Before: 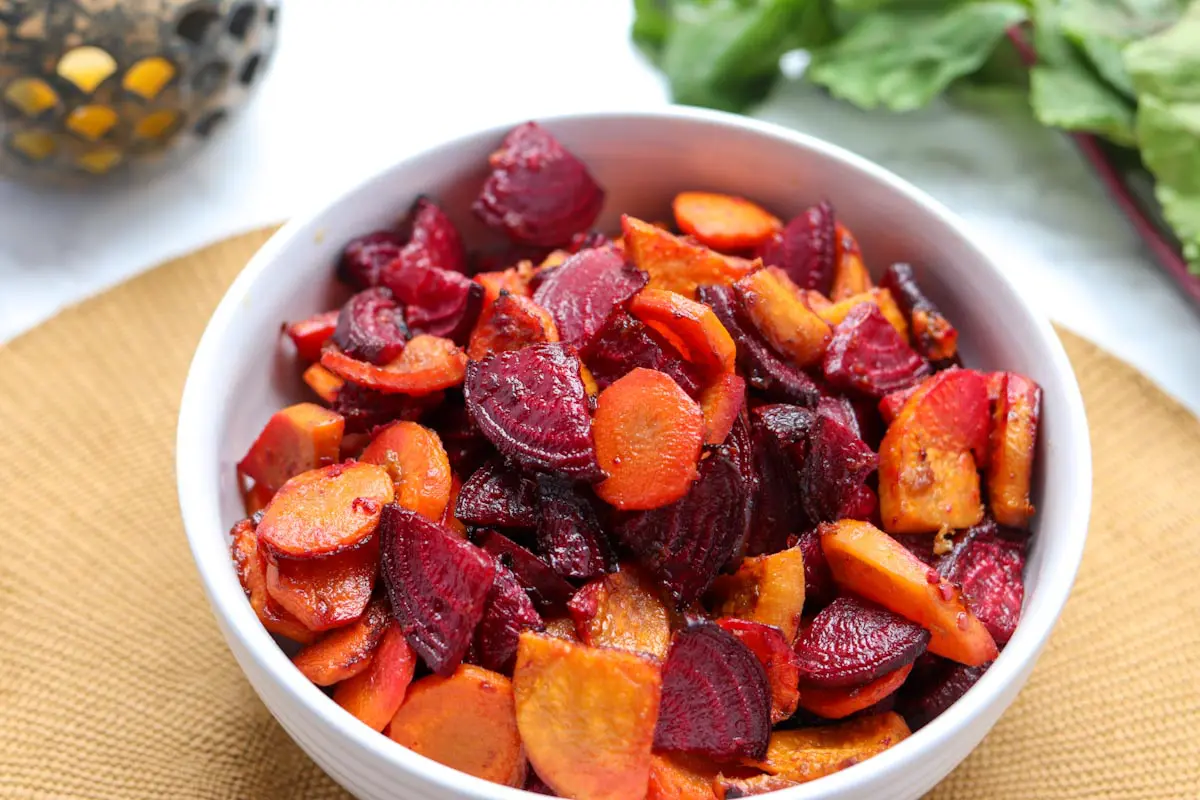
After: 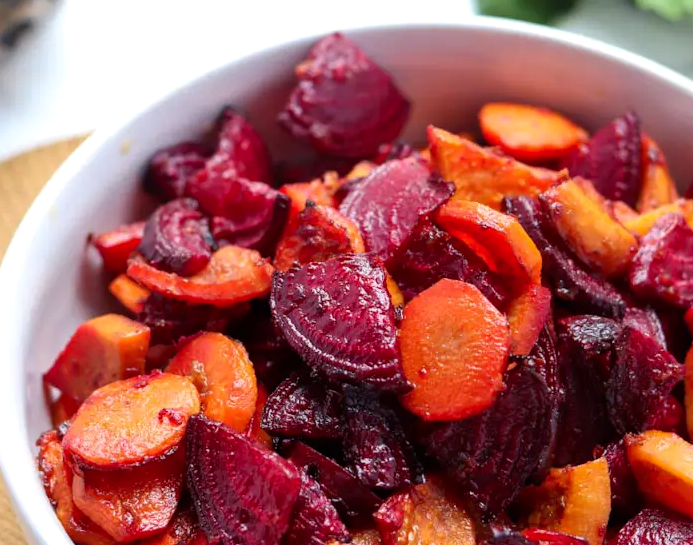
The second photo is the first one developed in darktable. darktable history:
crop: left 16.202%, top 11.208%, right 26.045%, bottom 20.557%
color balance: gamma [0.9, 0.988, 0.975, 1.025], gain [1.05, 1, 1, 1]
